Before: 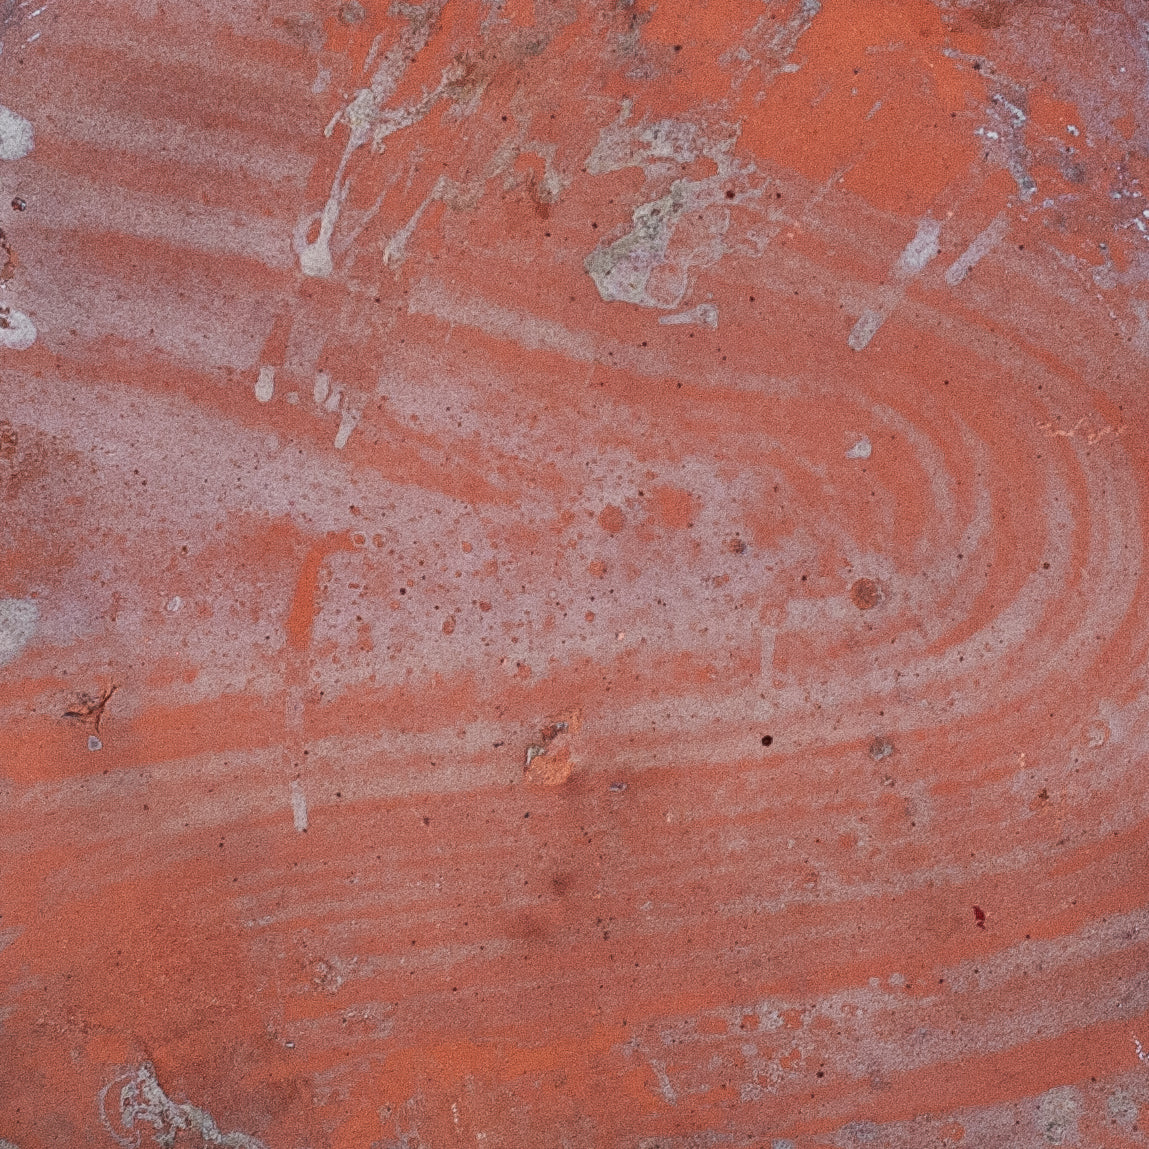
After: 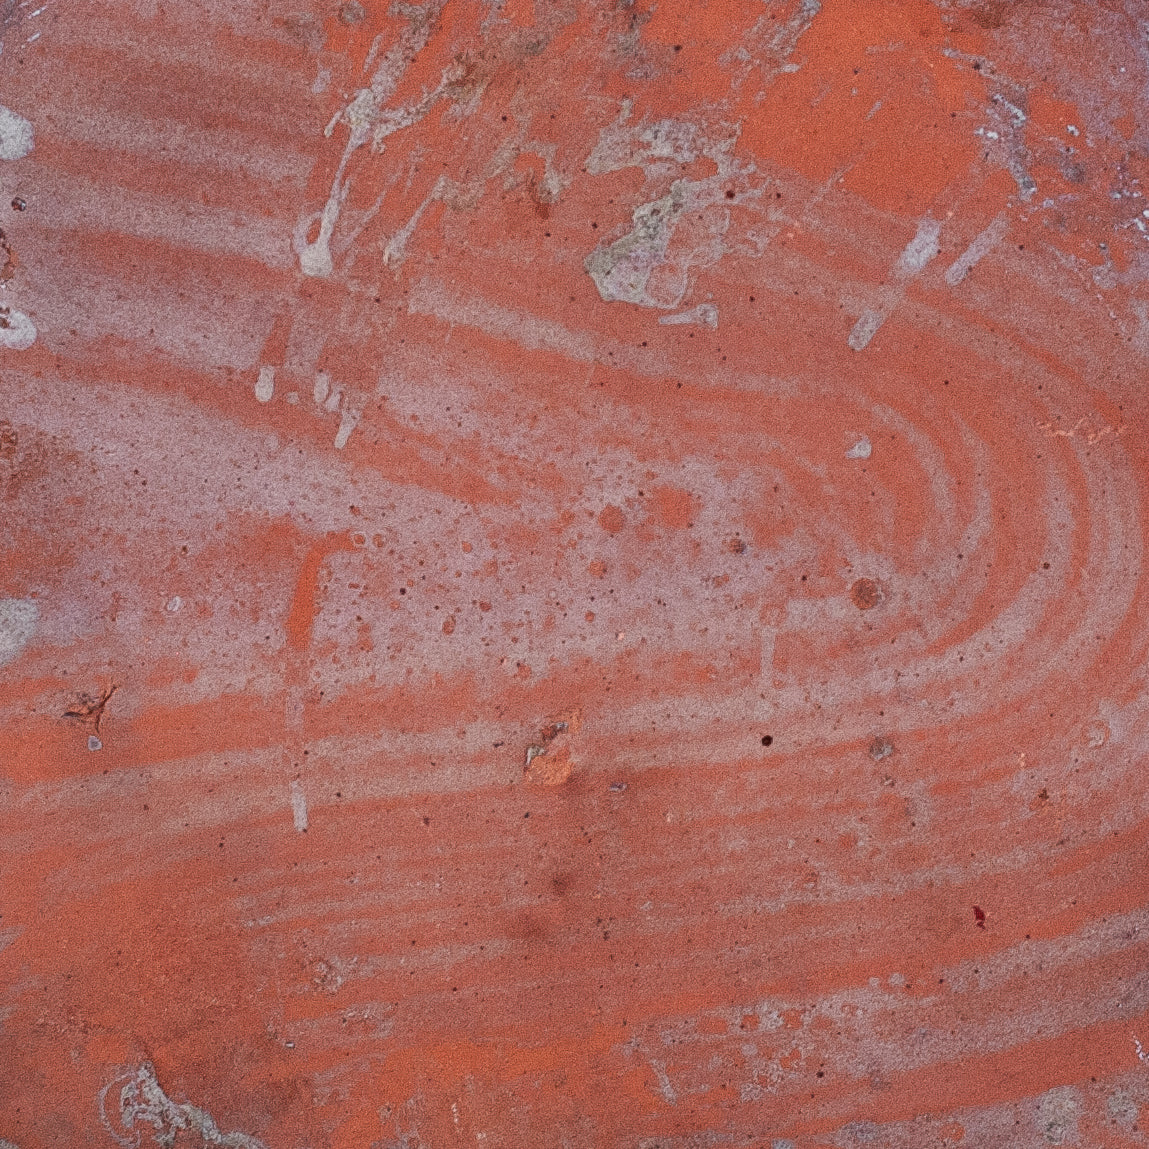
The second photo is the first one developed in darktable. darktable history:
contrast brightness saturation: contrast -0.023, brightness -0.014, saturation 0.033
